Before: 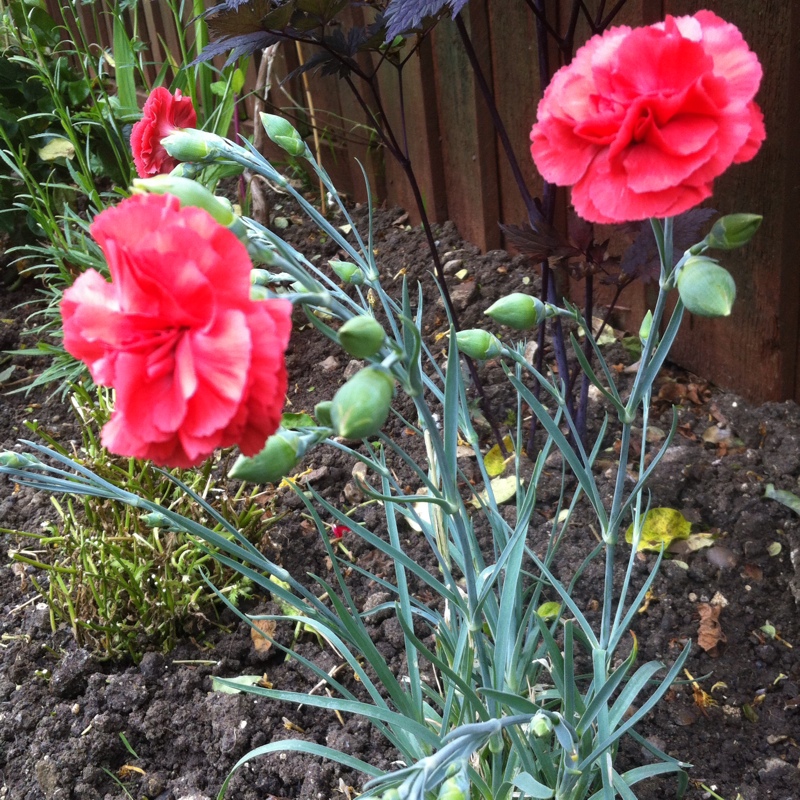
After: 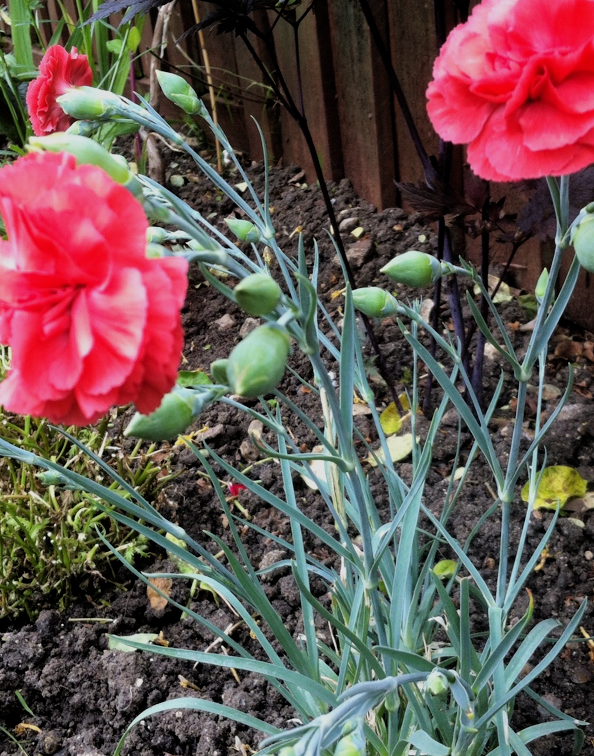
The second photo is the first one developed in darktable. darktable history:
crop and rotate: left 13.088%, top 5.418%, right 12.575%
filmic rgb: black relative exposure -7.73 EV, white relative exposure 4.46 EV, target black luminance 0%, hardness 3.75, latitude 50.63%, contrast 1.077, highlights saturation mix 8.97%, shadows ↔ highlights balance -0.269%, iterations of high-quality reconstruction 0
